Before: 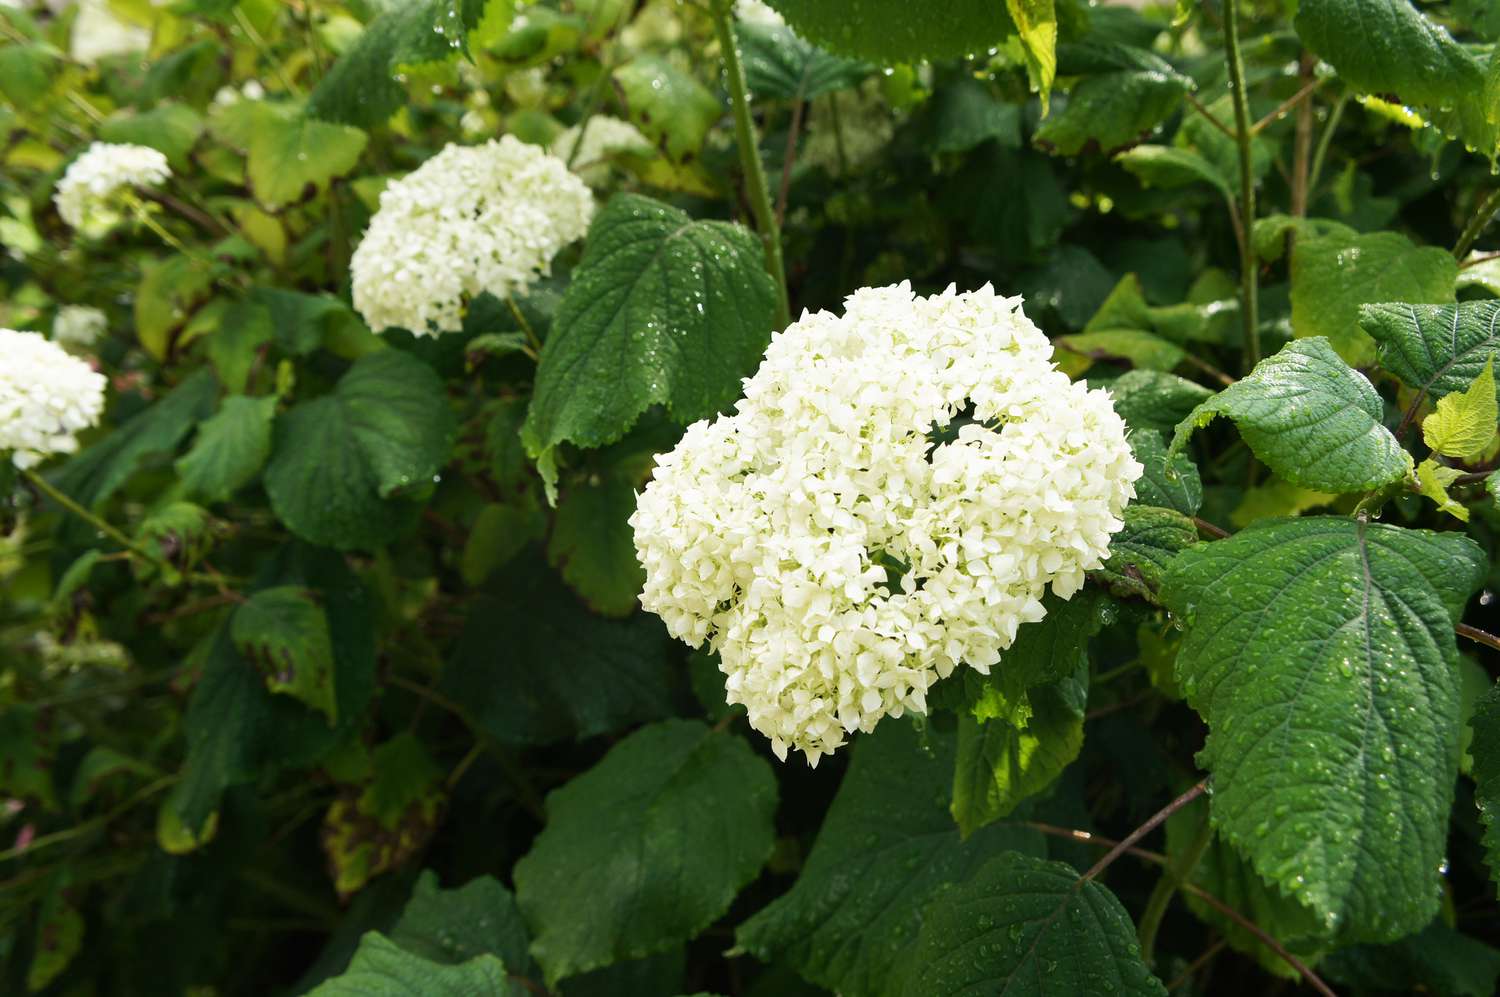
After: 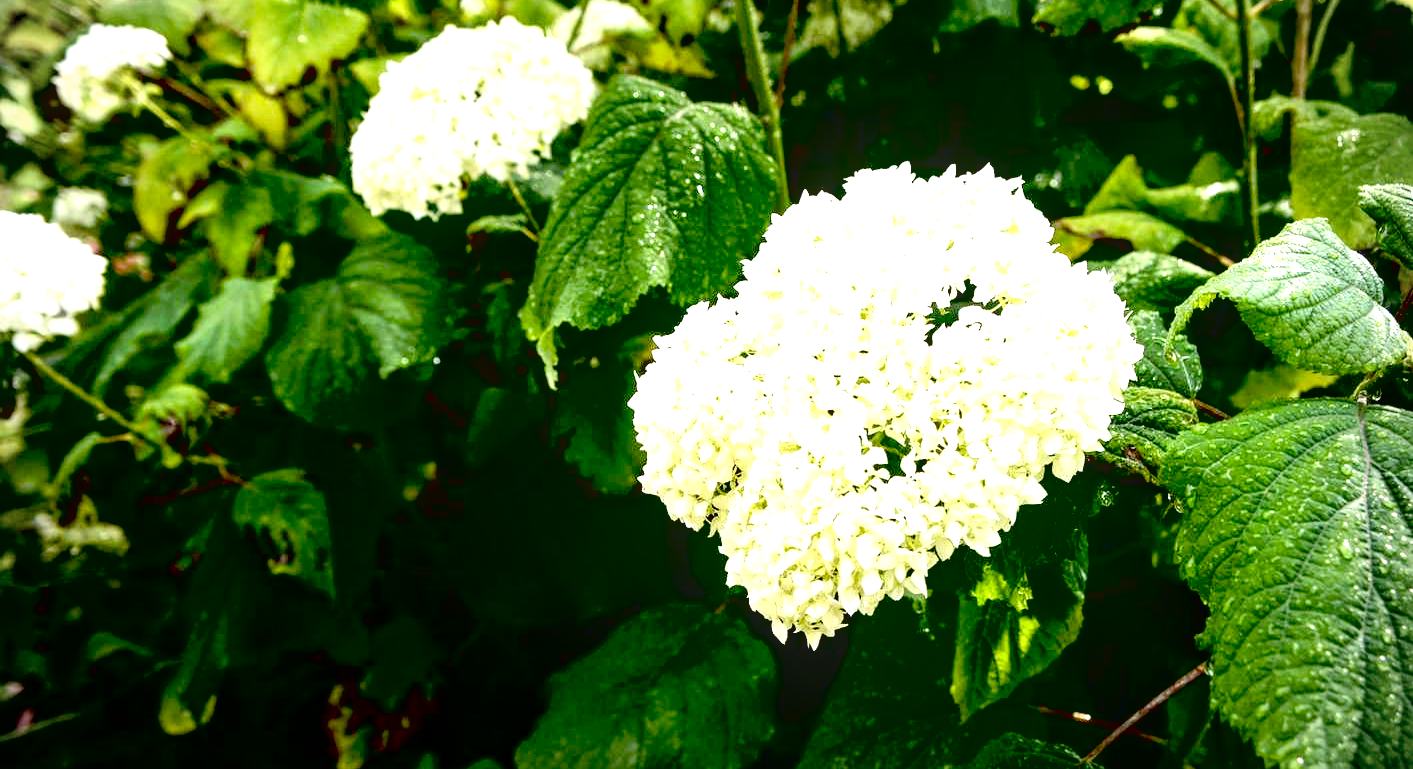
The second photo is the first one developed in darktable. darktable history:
tone equalizer: -8 EV -0.449 EV, -7 EV -0.382 EV, -6 EV -0.354 EV, -5 EV -0.218 EV, -3 EV 0.244 EV, -2 EV 0.353 EV, -1 EV 0.399 EV, +0 EV 0.388 EV
crop and rotate: angle 0.03°, top 11.904%, right 5.68%, bottom 10.881%
local contrast: on, module defaults
contrast brightness saturation: contrast 0.105, saturation -0.163
vignetting: unbound false
exposure: black level correction 0.034, exposure 0.91 EV, compensate highlight preservation false
